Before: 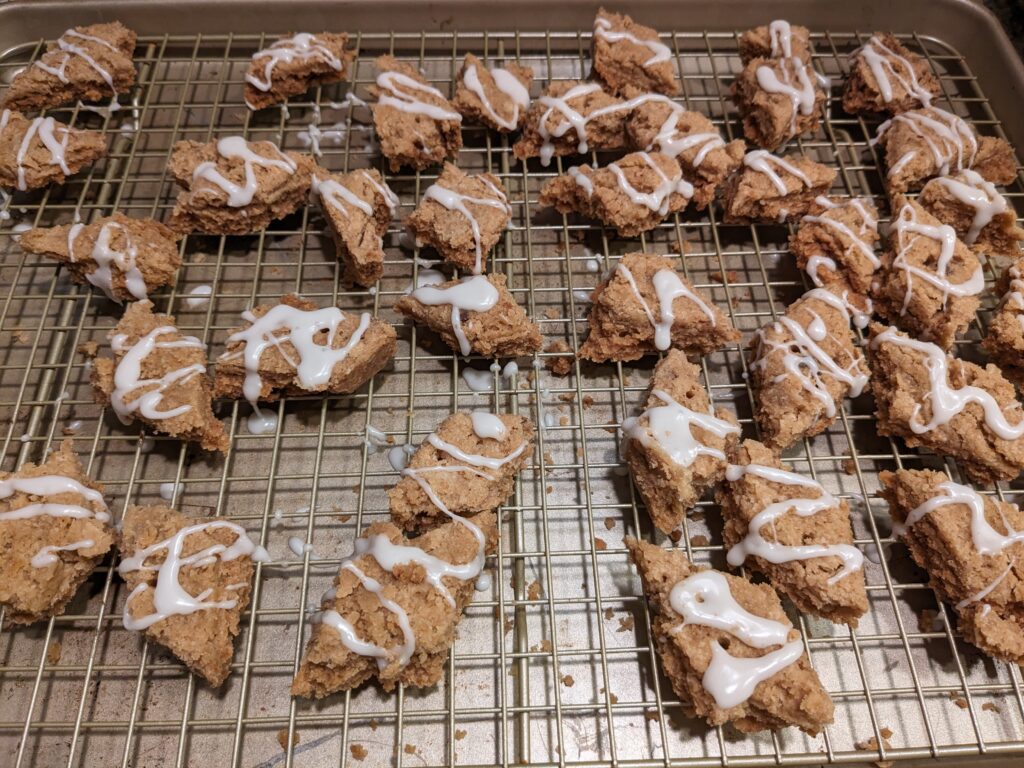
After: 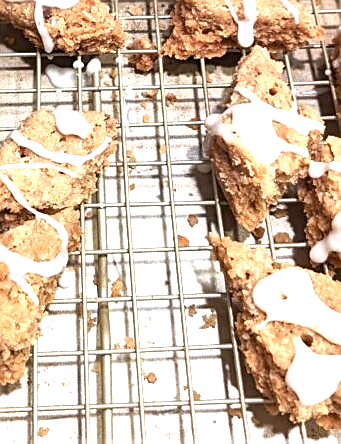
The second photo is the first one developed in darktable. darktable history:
exposure: black level correction 0, exposure 1.499 EV, compensate highlight preservation false
sharpen: on, module defaults
crop: left 40.815%, top 39.493%, right 25.823%, bottom 2.64%
